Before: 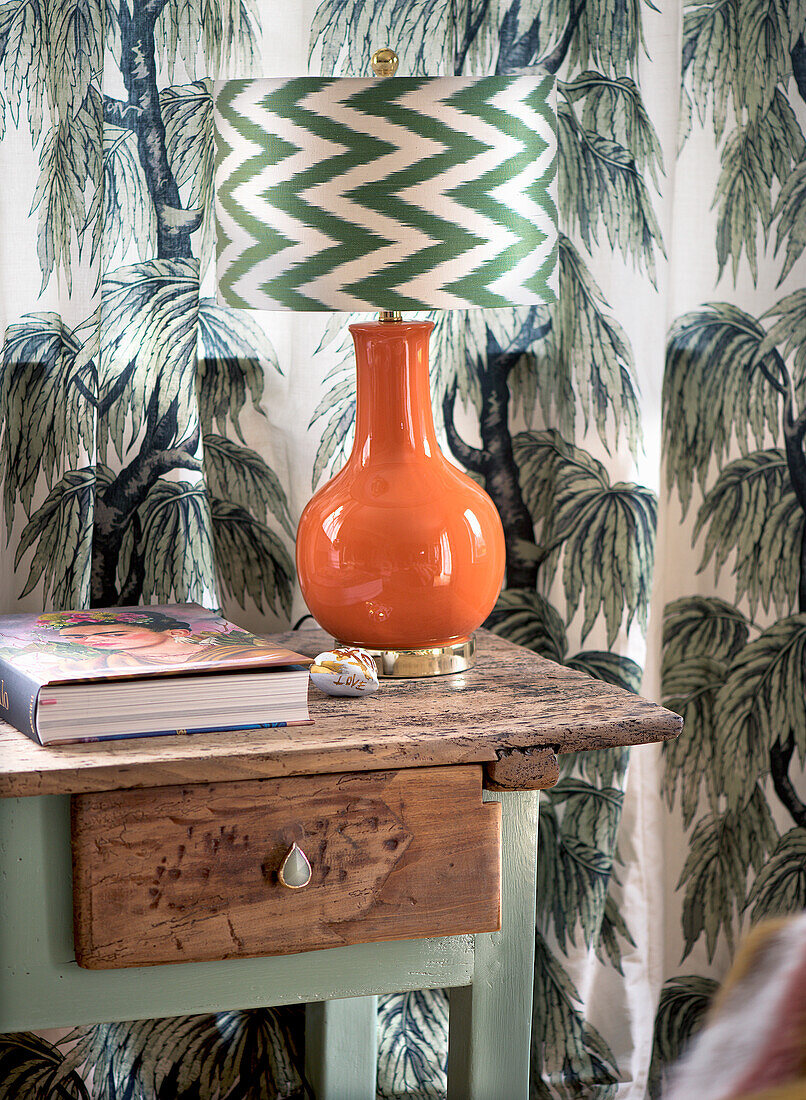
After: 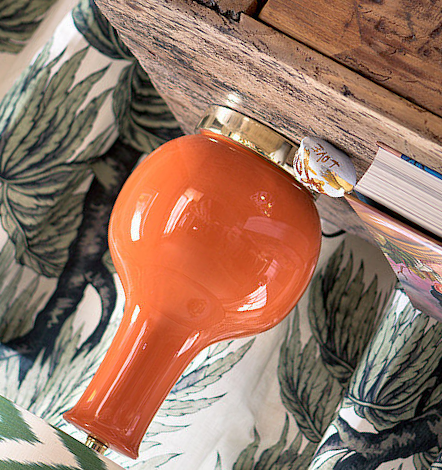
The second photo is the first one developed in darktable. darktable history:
crop and rotate: angle 147.76°, left 9.141%, top 15.576%, right 4.372%, bottom 17.173%
